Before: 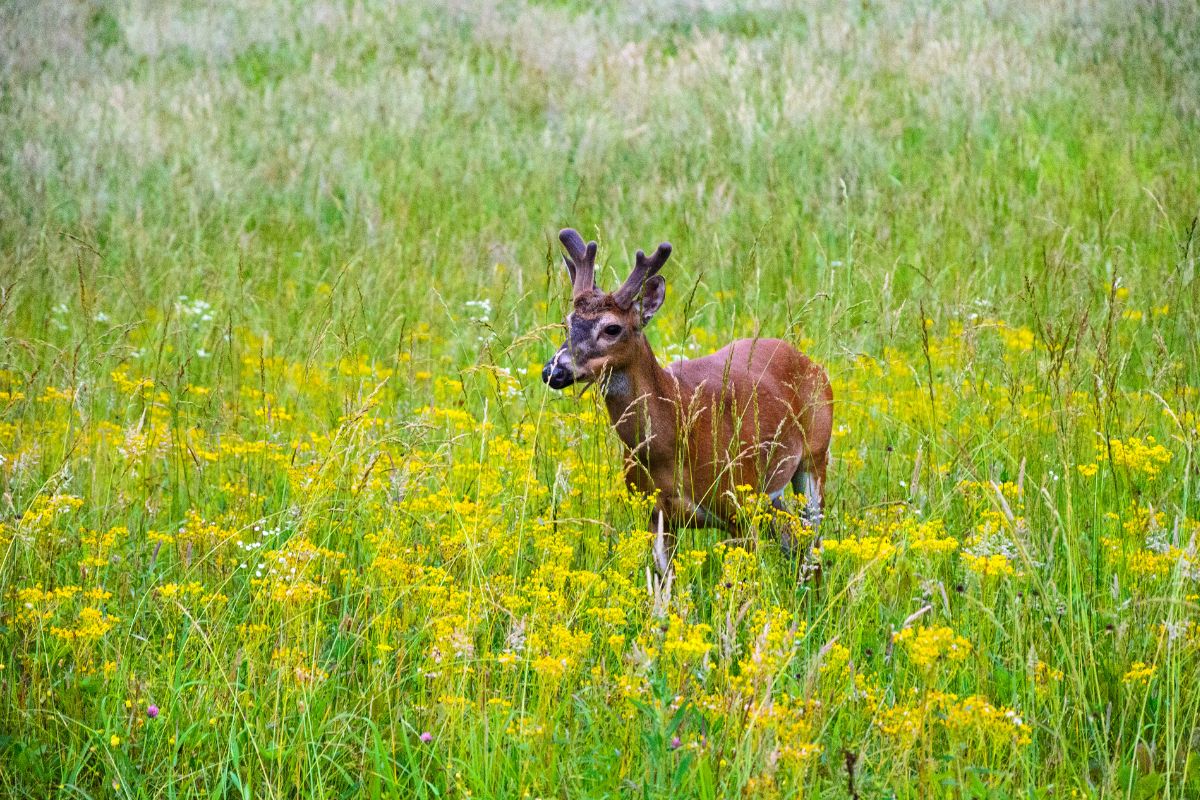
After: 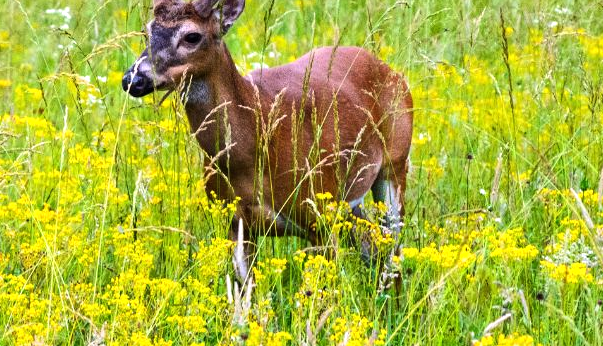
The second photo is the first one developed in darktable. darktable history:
tone equalizer: -8 EV -0.417 EV, -7 EV -0.389 EV, -6 EV -0.333 EV, -5 EV -0.222 EV, -3 EV 0.222 EV, -2 EV 0.333 EV, -1 EV 0.389 EV, +0 EV 0.417 EV, edges refinement/feathering 500, mask exposure compensation -1.57 EV, preserve details no
crop: left 35.03%, top 36.625%, right 14.663%, bottom 20.057%
